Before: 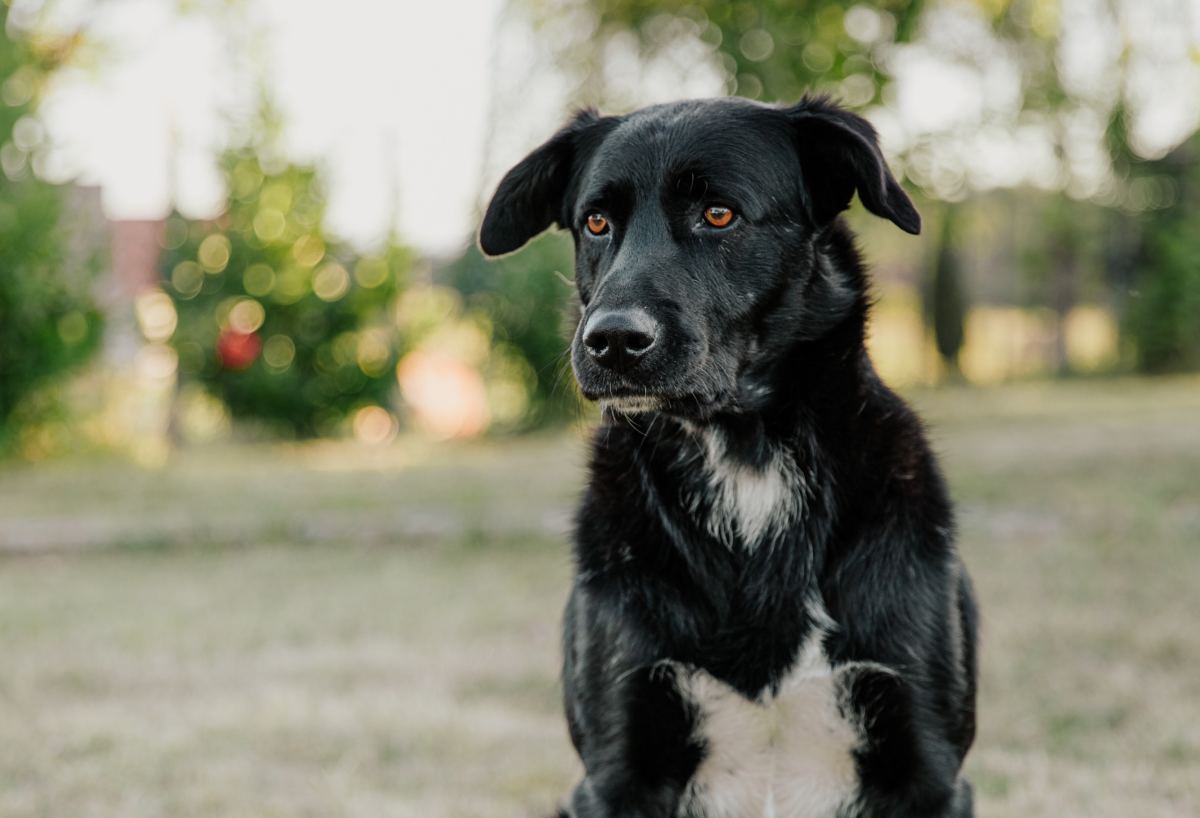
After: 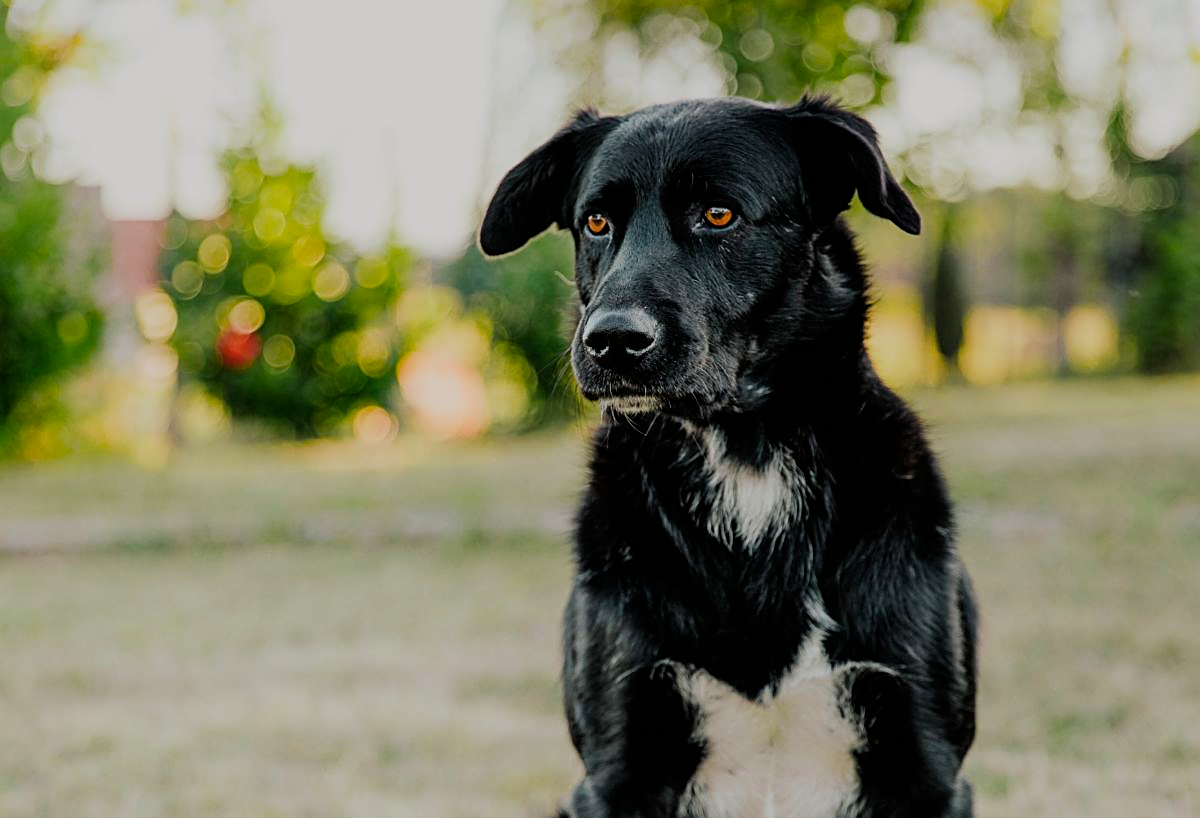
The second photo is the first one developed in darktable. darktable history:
color balance rgb: perceptual saturation grading › global saturation 30%, global vibrance 20%
exposure: compensate highlight preservation false
sharpen: on, module defaults
filmic rgb: black relative exposure -7.65 EV, white relative exposure 4.56 EV, hardness 3.61, contrast 1.05
